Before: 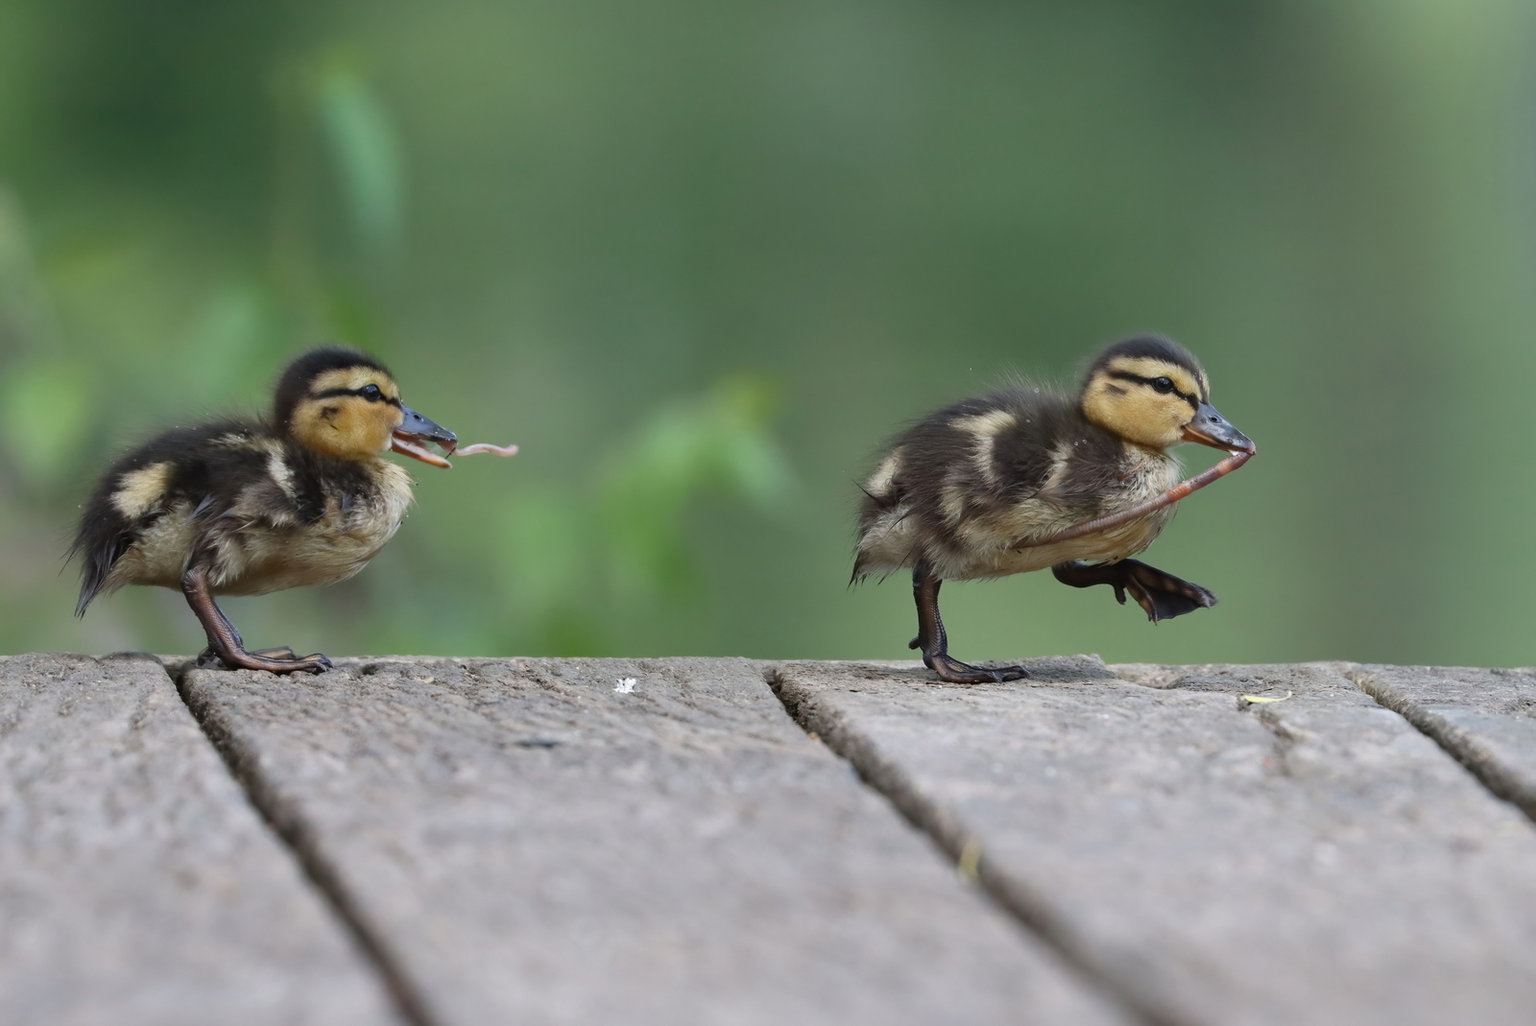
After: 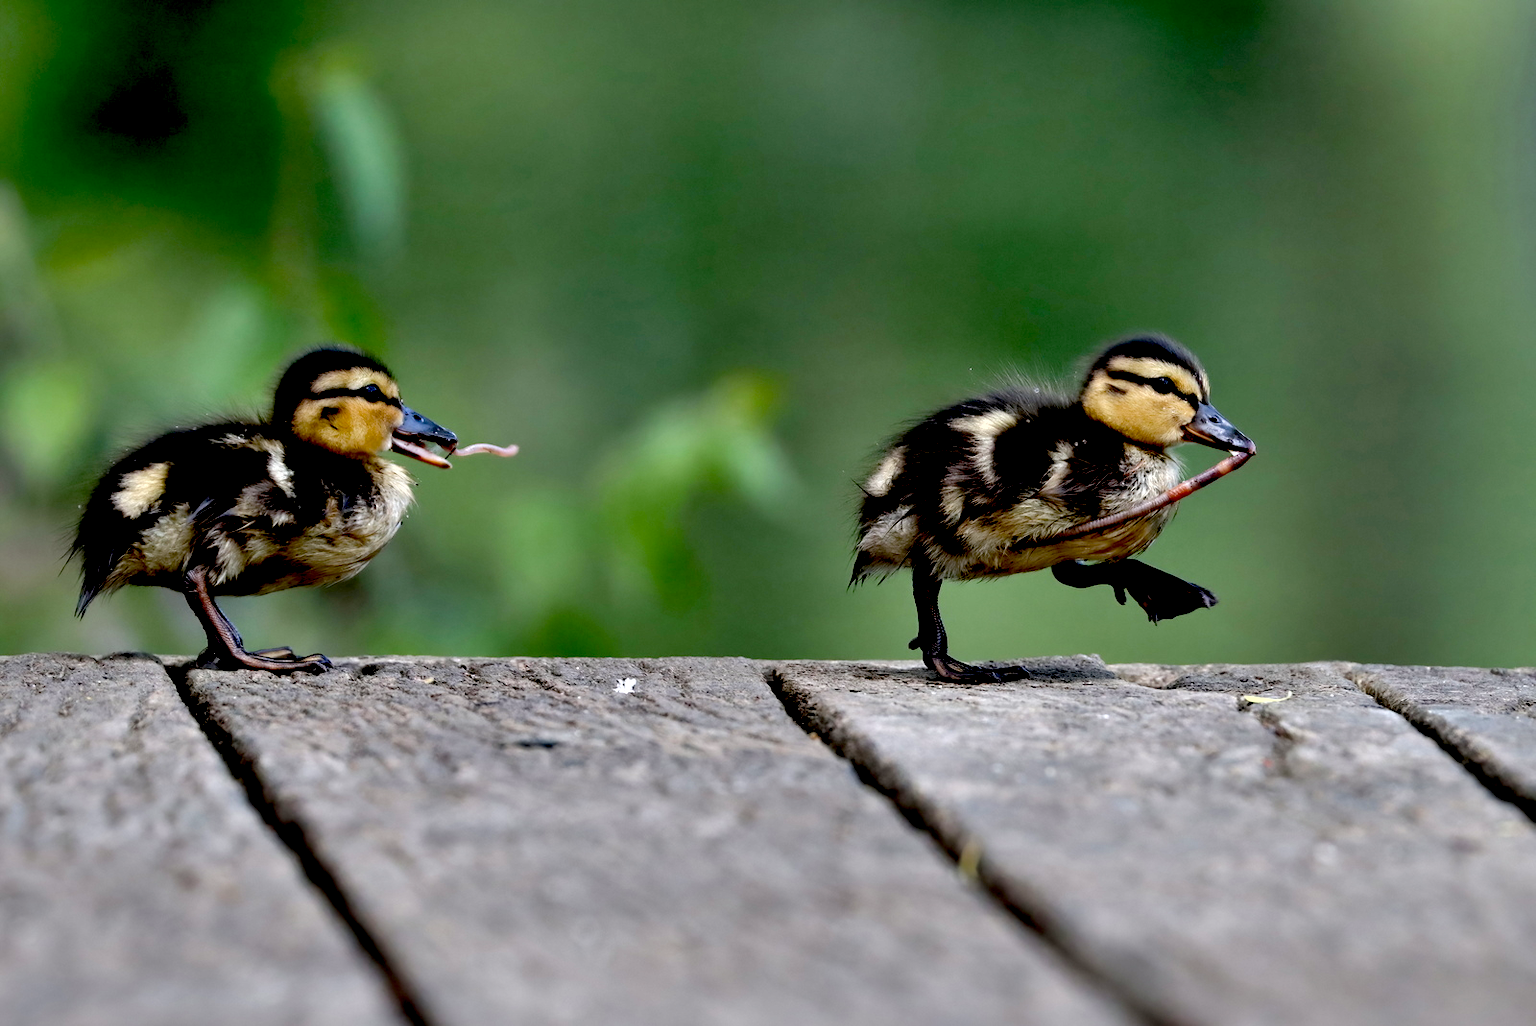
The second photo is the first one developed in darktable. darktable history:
exposure: black level correction 0.058, compensate highlight preservation false
contrast equalizer: octaves 7, y [[0.6 ×6], [0.55 ×6], [0 ×6], [0 ×6], [0 ×6]]
shadows and highlights: shadows 29.97, shadows color adjustment 99.14%, highlights color adjustment 0.141%
